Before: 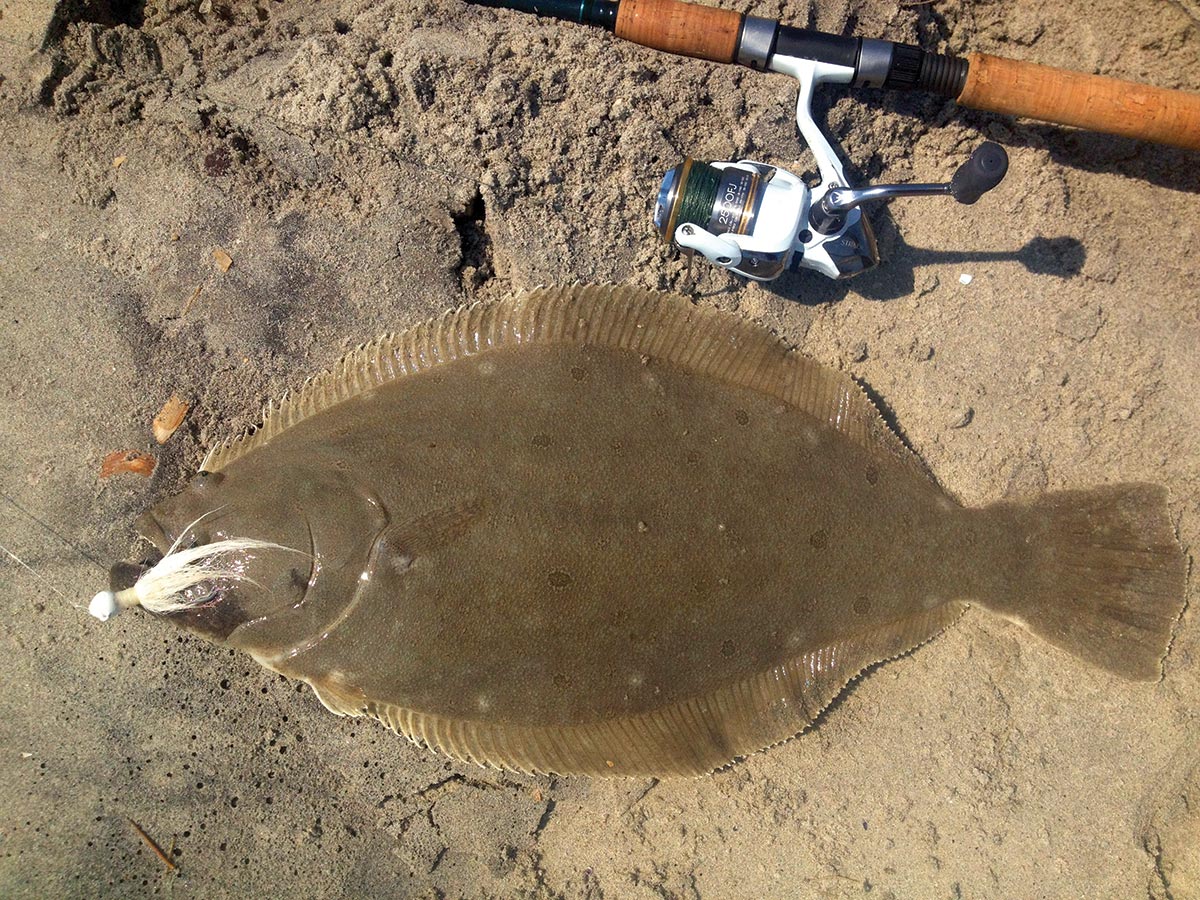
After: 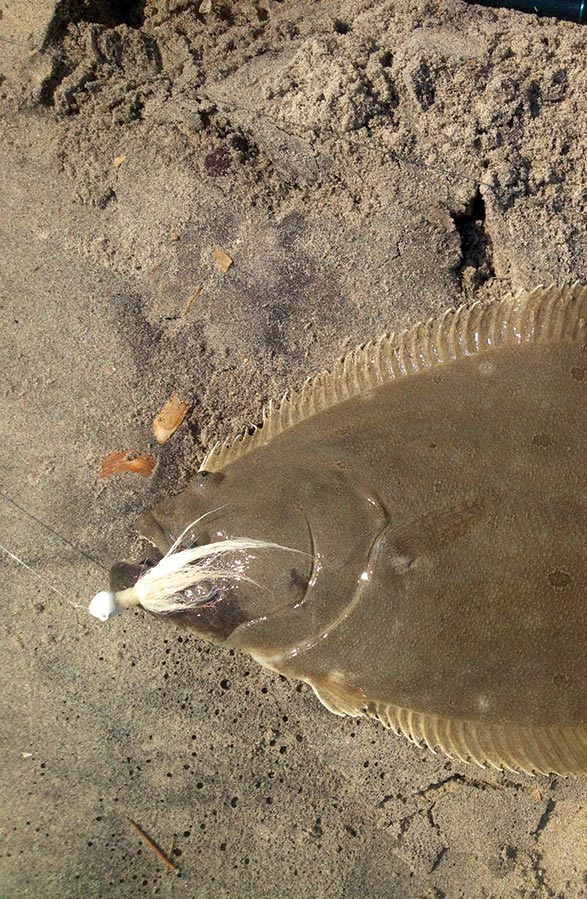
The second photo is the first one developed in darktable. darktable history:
crop and rotate: left 0.002%, top 0%, right 51.076%
